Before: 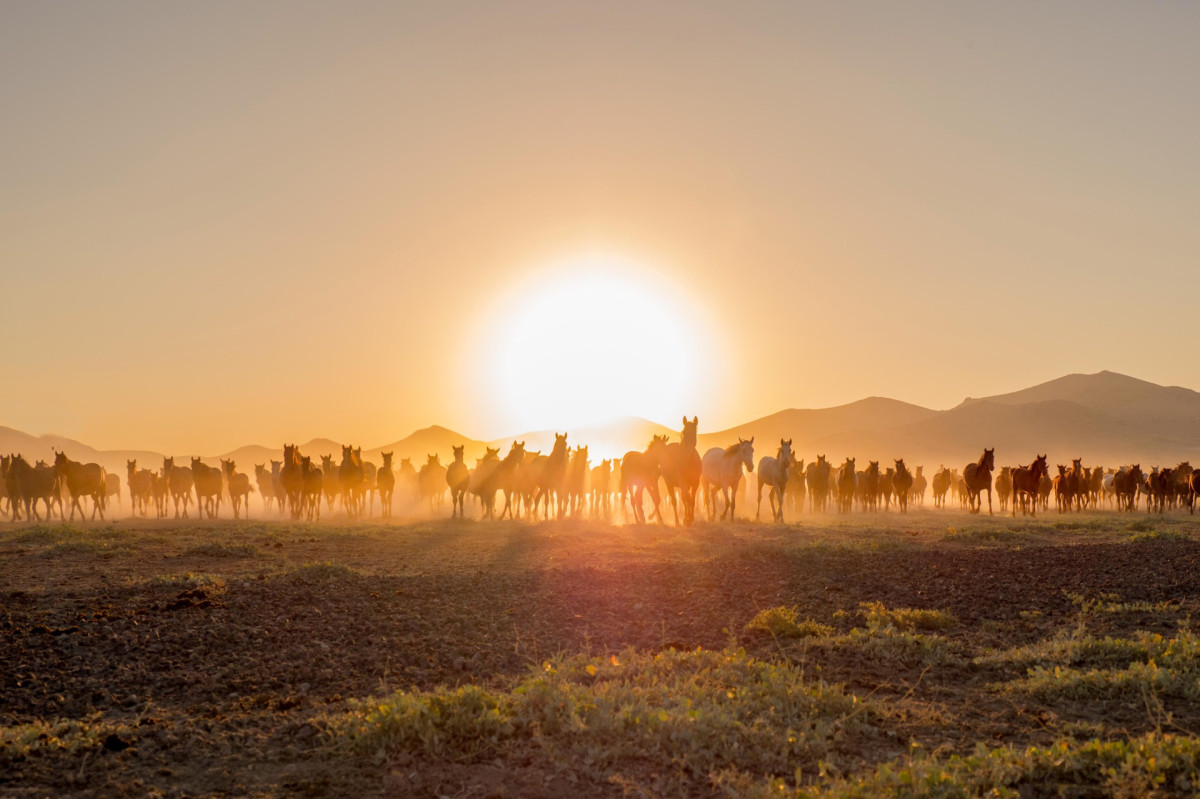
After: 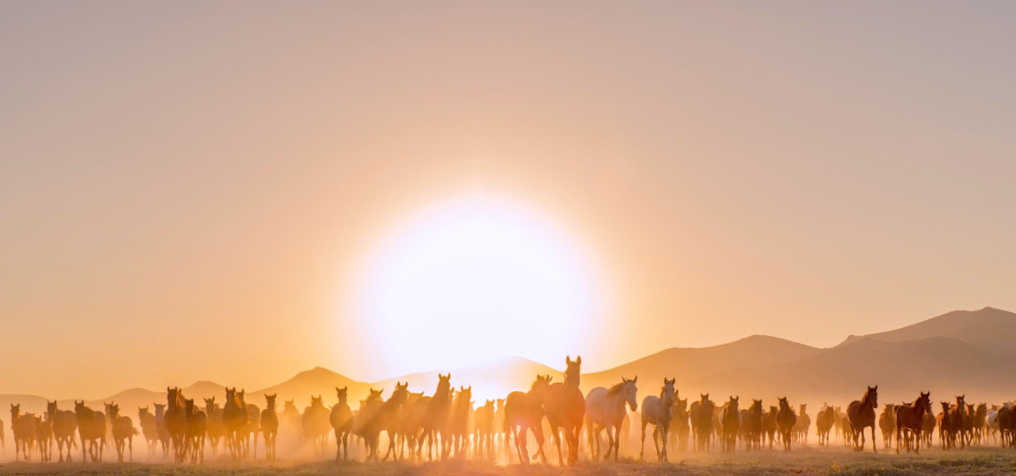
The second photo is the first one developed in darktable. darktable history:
crop and rotate: left 9.345%, top 7.22%, right 4.982%, bottom 32.331%
white balance: red 1.004, blue 1.096
rotate and perspective: rotation -0.45°, automatic cropping original format, crop left 0.008, crop right 0.992, crop top 0.012, crop bottom 0.988
